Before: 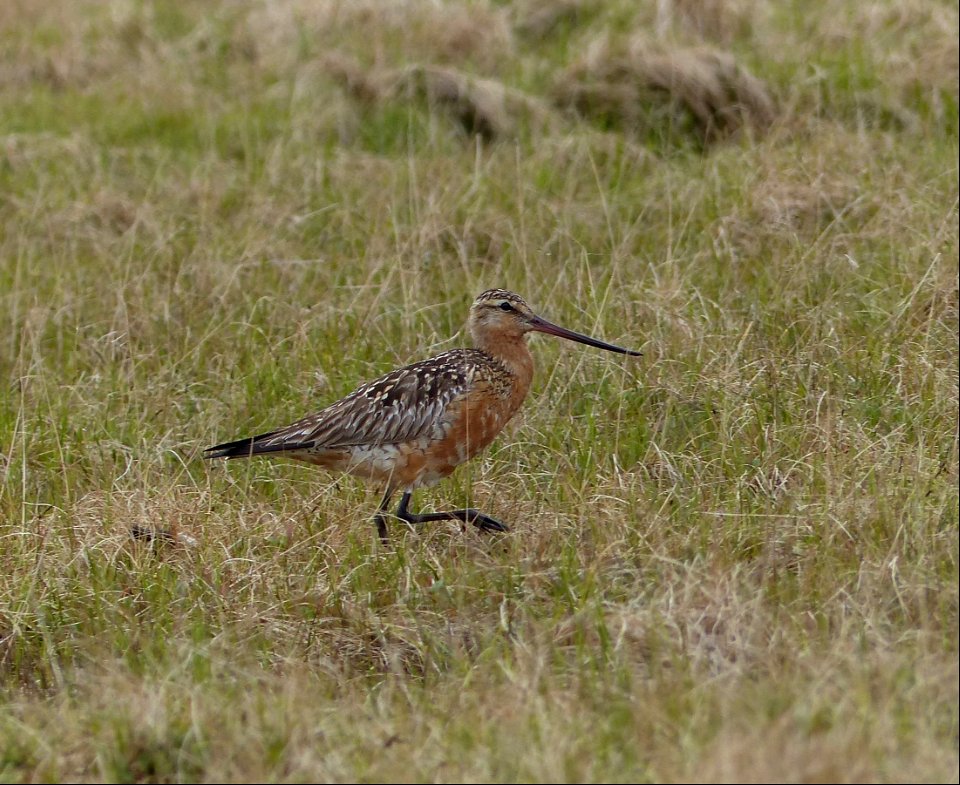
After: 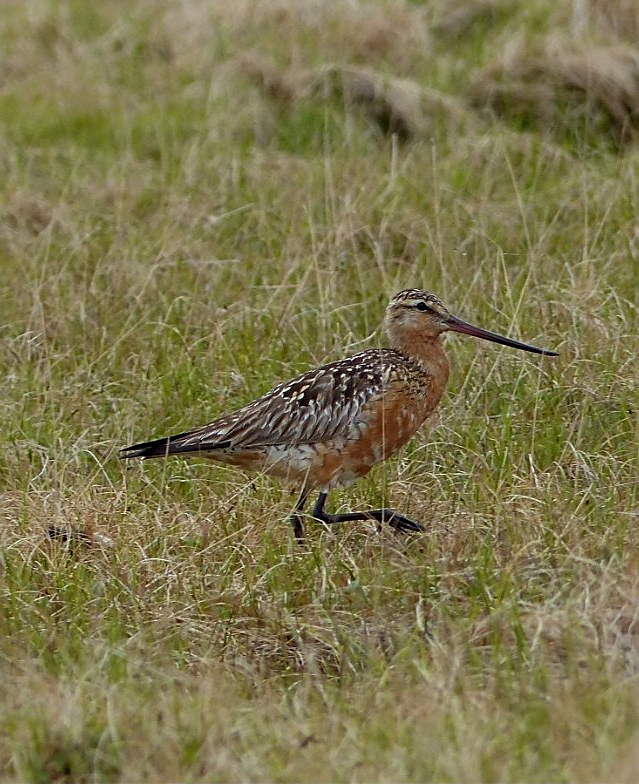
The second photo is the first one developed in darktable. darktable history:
white balance: red 0.978, blue 0.999
crop and rotate: left 8.786%, right 24.548%
sharpen: on, module defaults
shadows and highlights: shadows 40, highlights -60
